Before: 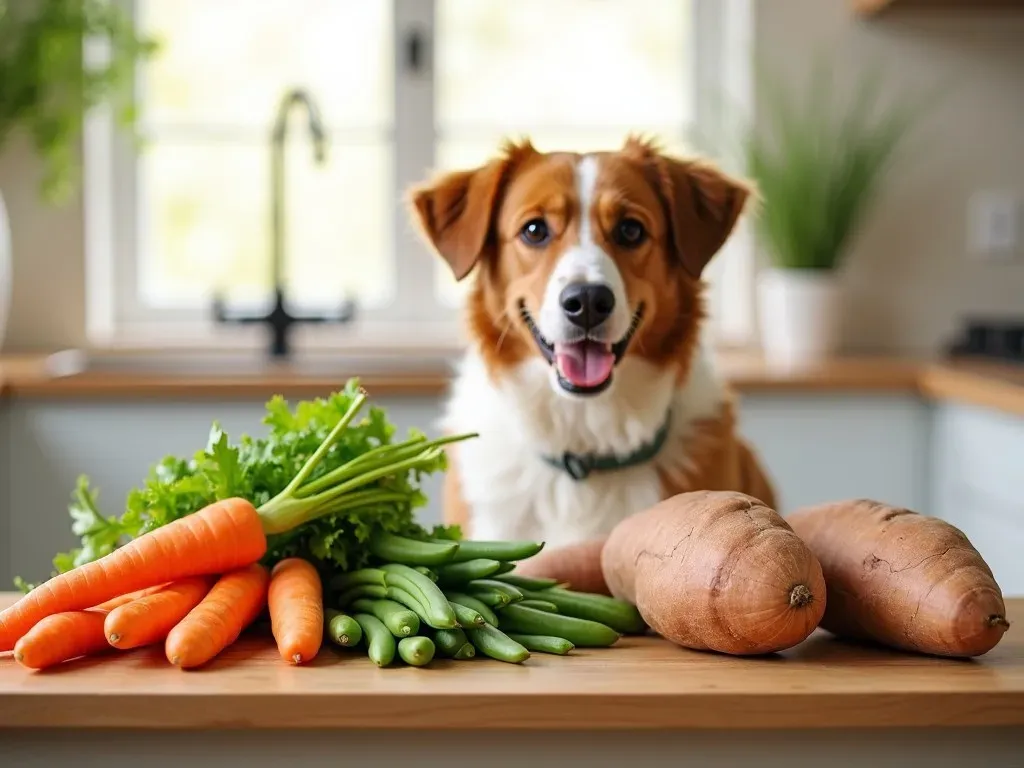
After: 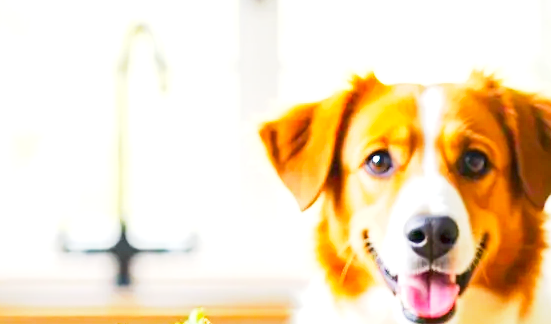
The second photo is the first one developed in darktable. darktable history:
tone equalizer: on, module defaults
color balance rgb: perceptual saturation grading › global saturation 25%, perceptual brilliance grading › mid-tones 10%, perceptual brilliance grading › shadows 15%, global vibrance 20%
crop: left 15.306%, top 9.065%, right 30.789%, bottom 48.638%
base curve: curves: ch0 [(0, 0) (0.088, 0.125) (0.176, 0.251) (0.354, 0.501) (0.613, 0.749) (1, 0.877)], preserve colors none
exposure: black level correction 0, exposure 1.45 EV, compensate exposure bias true, compensate highlight preservation false
